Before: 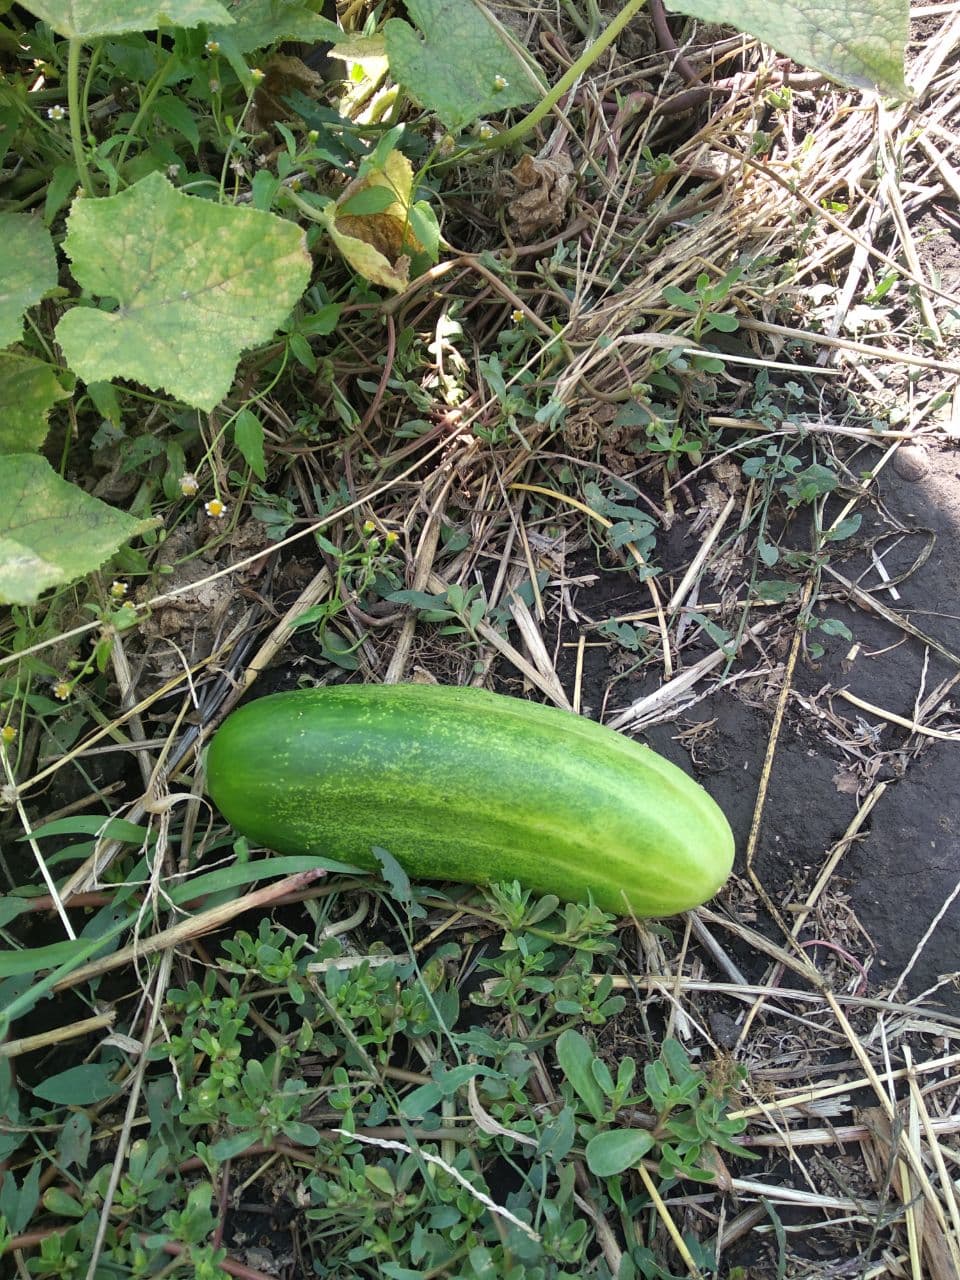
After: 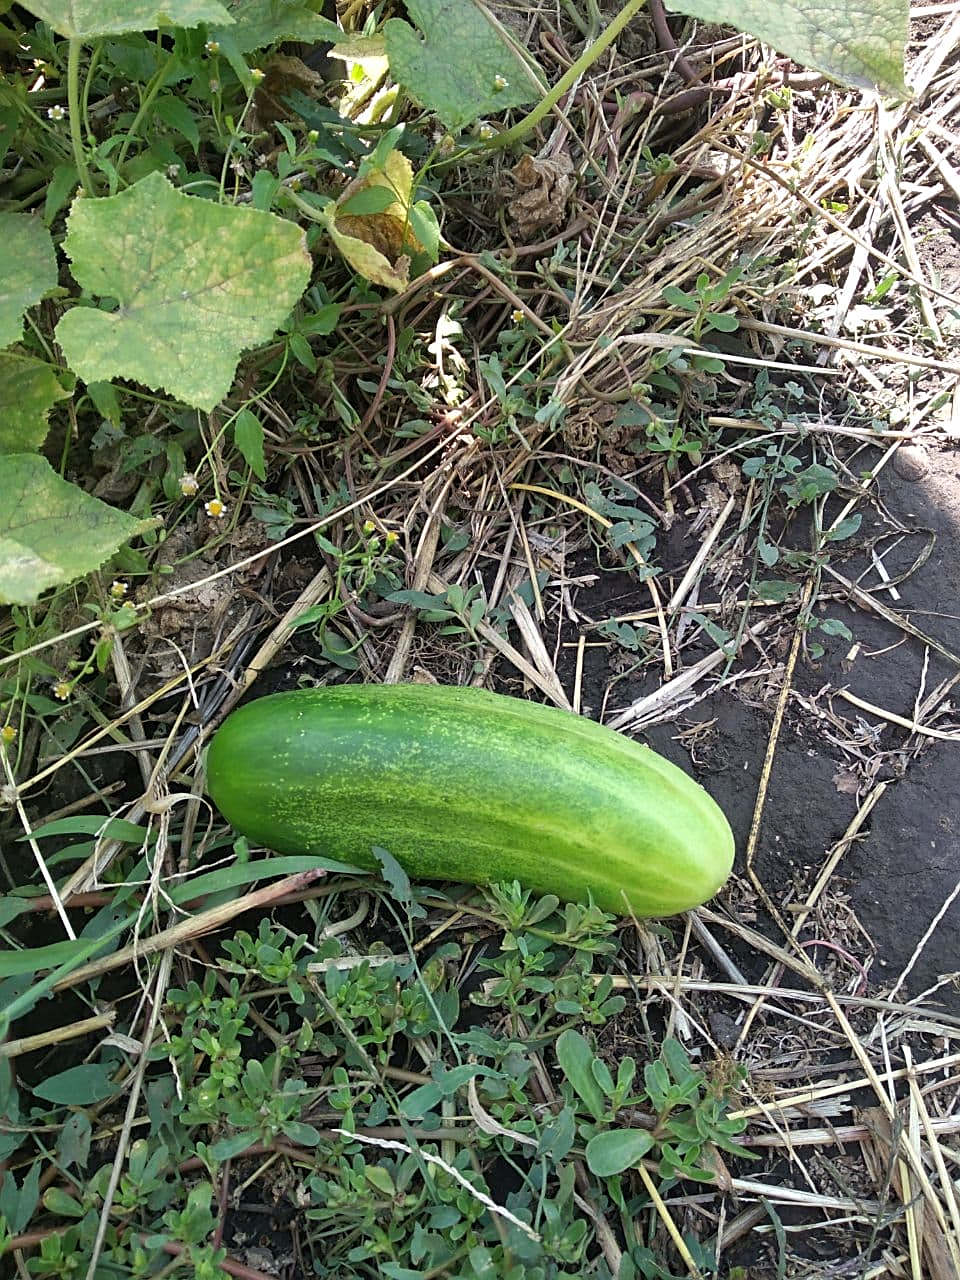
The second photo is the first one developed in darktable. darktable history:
tone equalizer: mask exposure compensation -0.51 EV
sharpen: on, module defaults
